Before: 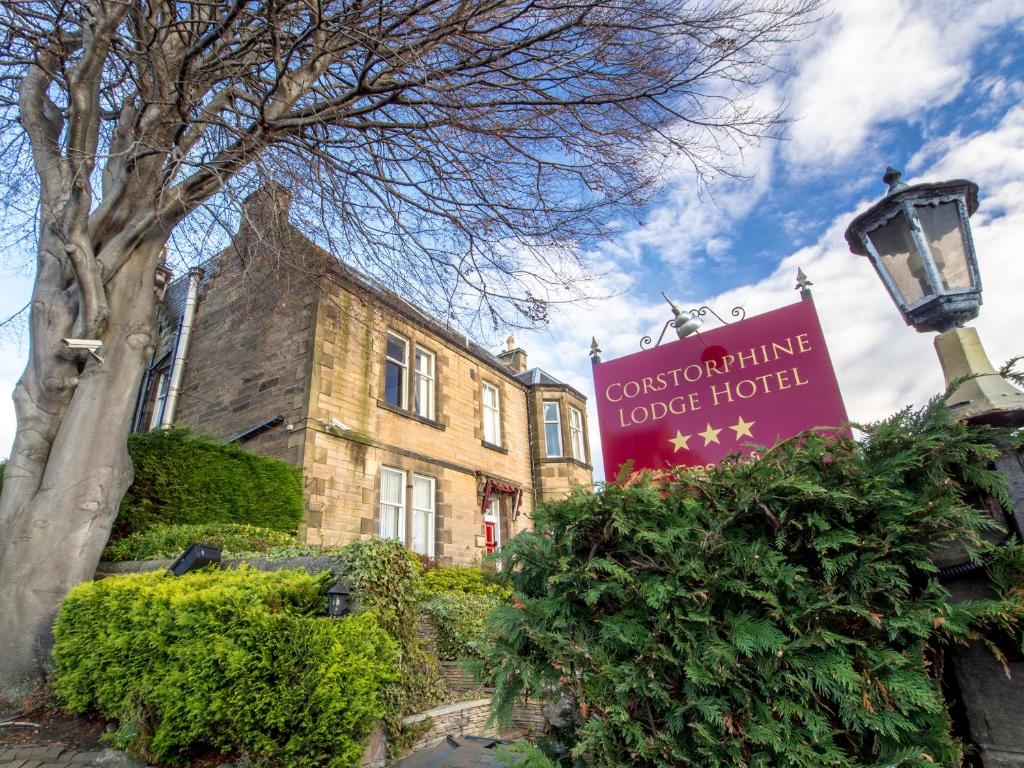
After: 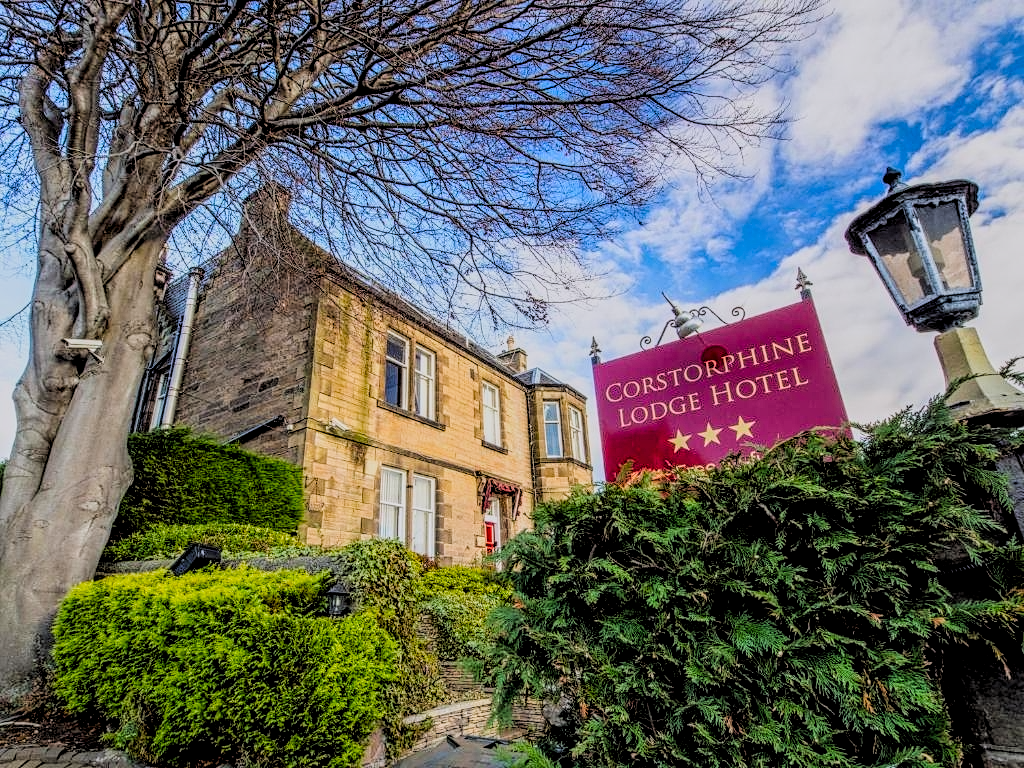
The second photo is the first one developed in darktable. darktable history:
contrast equalizer: octaves 7, y [[0.5, 0.526, 0.569, 0.649, 0.74, 0.774], [0.5, 0.5, 0.5, 0.498, 0.392, 0.079], [0.5 ×6], [0, 0.001, 0.002, 0.003, 0.005, 0.006], [0, 0.001, 0.002, 0.003, 0.005, 0.006]]
local contrast: detail 133%
color balance: lift [1, 1.001, 0.999, 1.001], gamma [1, 1.006, 1.01, 0.99], gain [1, 0.986, 0.98, 1.02], contrast 10%, contrast fulcrum 18.45%, output saturation 125%
exposure: compensate highlight preservation false
filmic rgb: black relative exposure -6 EV, white relative exposure 6 EV, threshold 6 EV, target black luminance 0%, hardness 2, latitude 16.61%, contrast 0.932, shadows ↔ highlights balance -6.27%, add noise in highlights 0, preserve chrominance luminance Y, color science v3 (2019), use custom middle-gray values true, iterations of high-quality reconstruction 0, contrast in highlights soft, enable highlight reconstruction true
